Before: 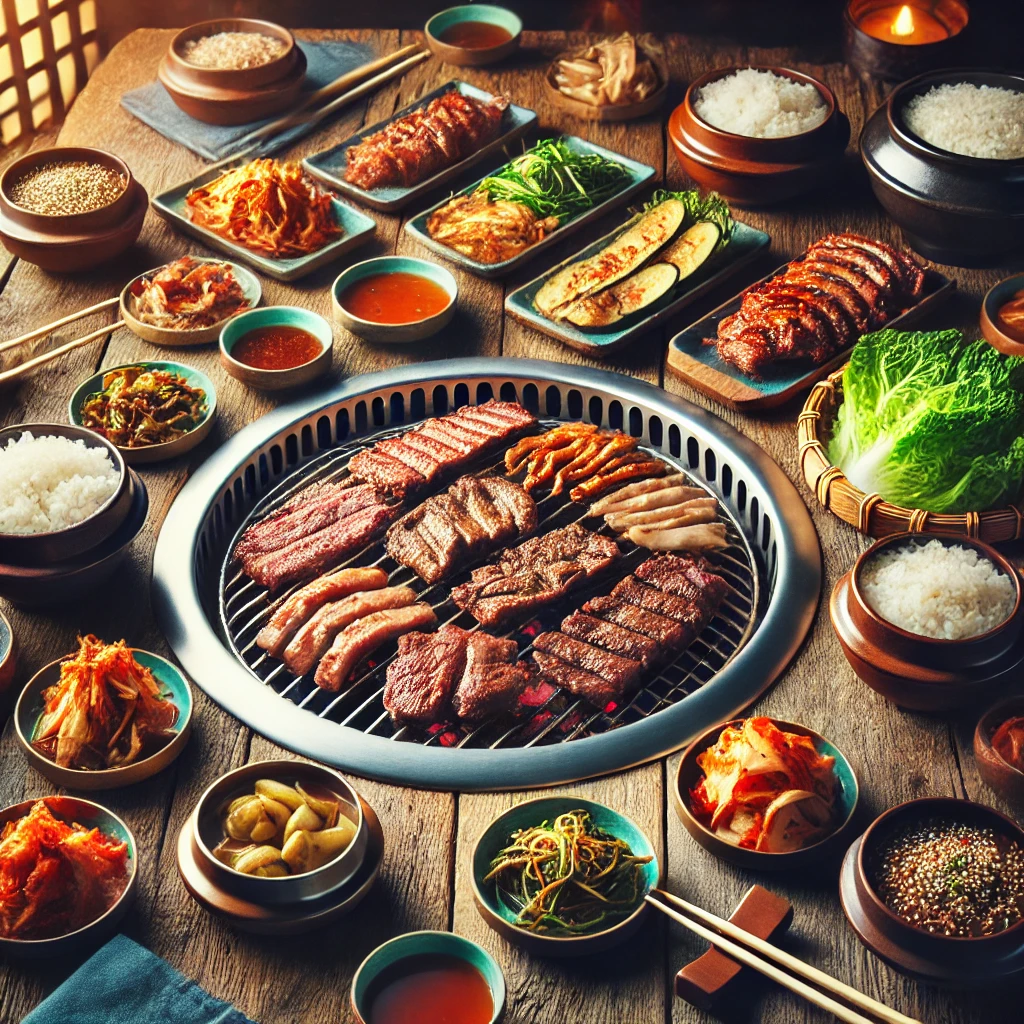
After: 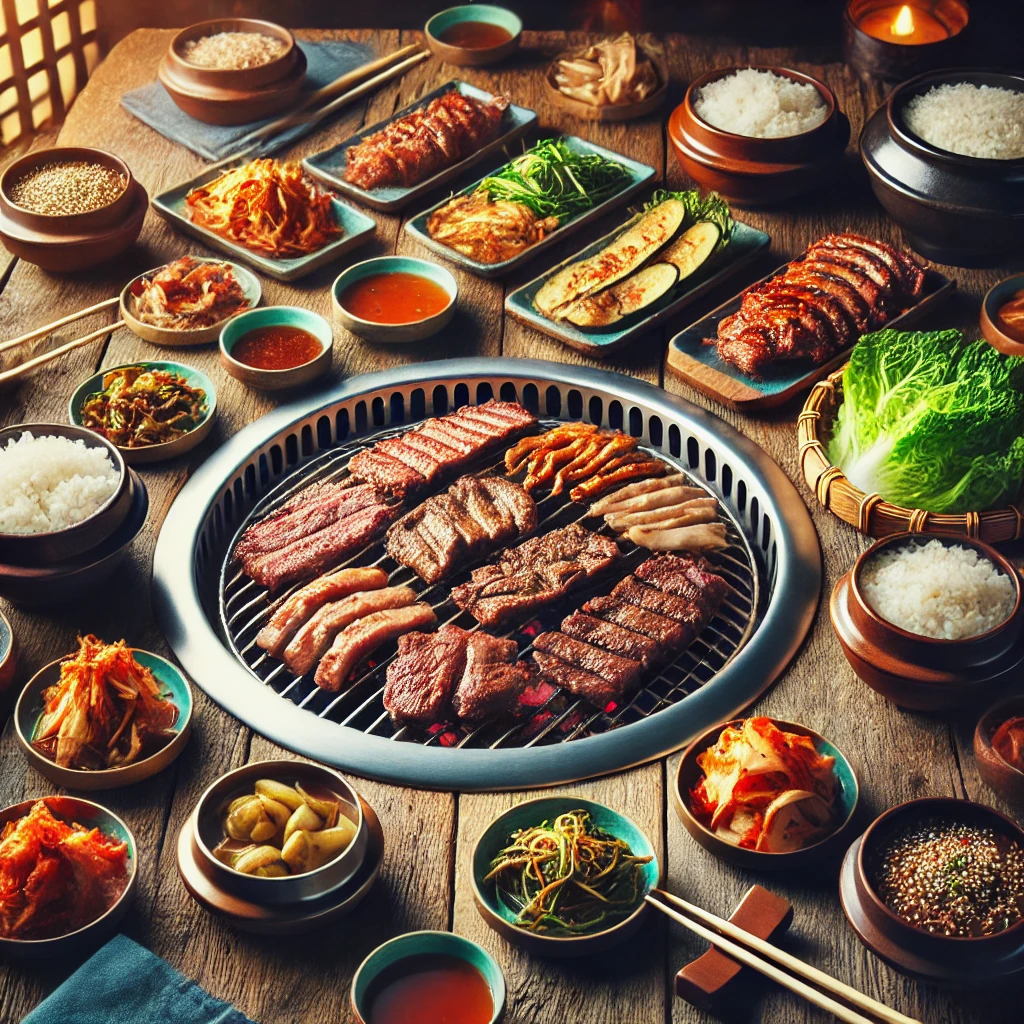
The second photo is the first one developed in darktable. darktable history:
exposure: exposure -0.066 EV, compensate highlight preservation false
